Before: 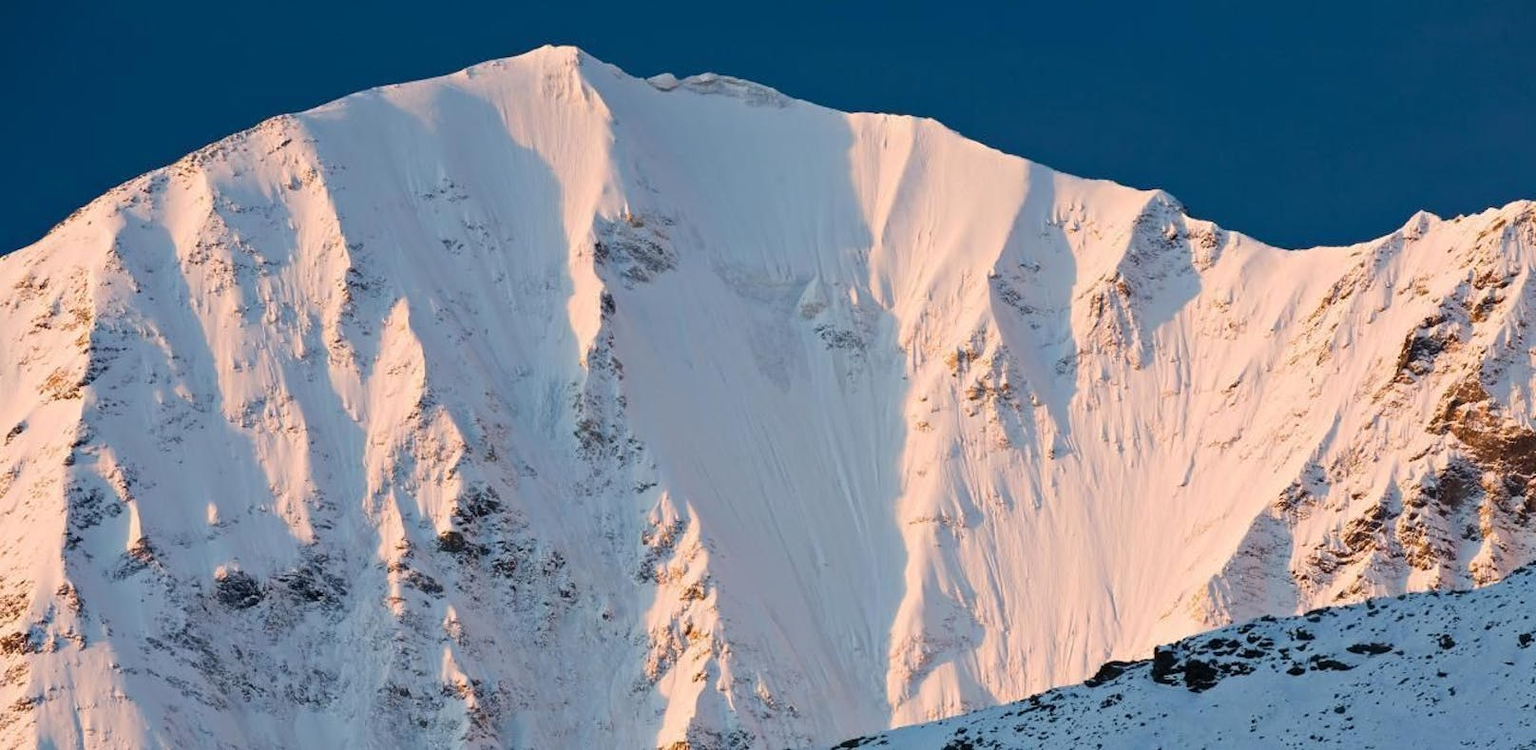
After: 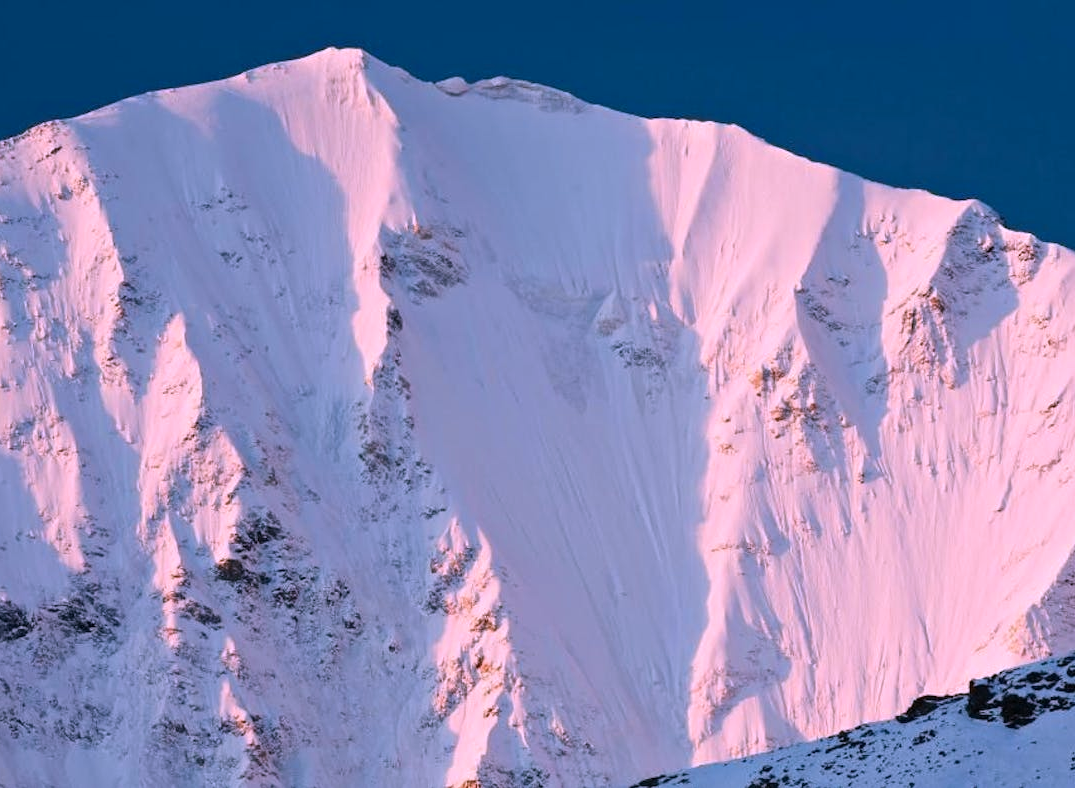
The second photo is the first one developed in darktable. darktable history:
color correction: highlights a* 15.17, highlights b* -24.84
crop and rotate: left 15.206%, right 18.254%
